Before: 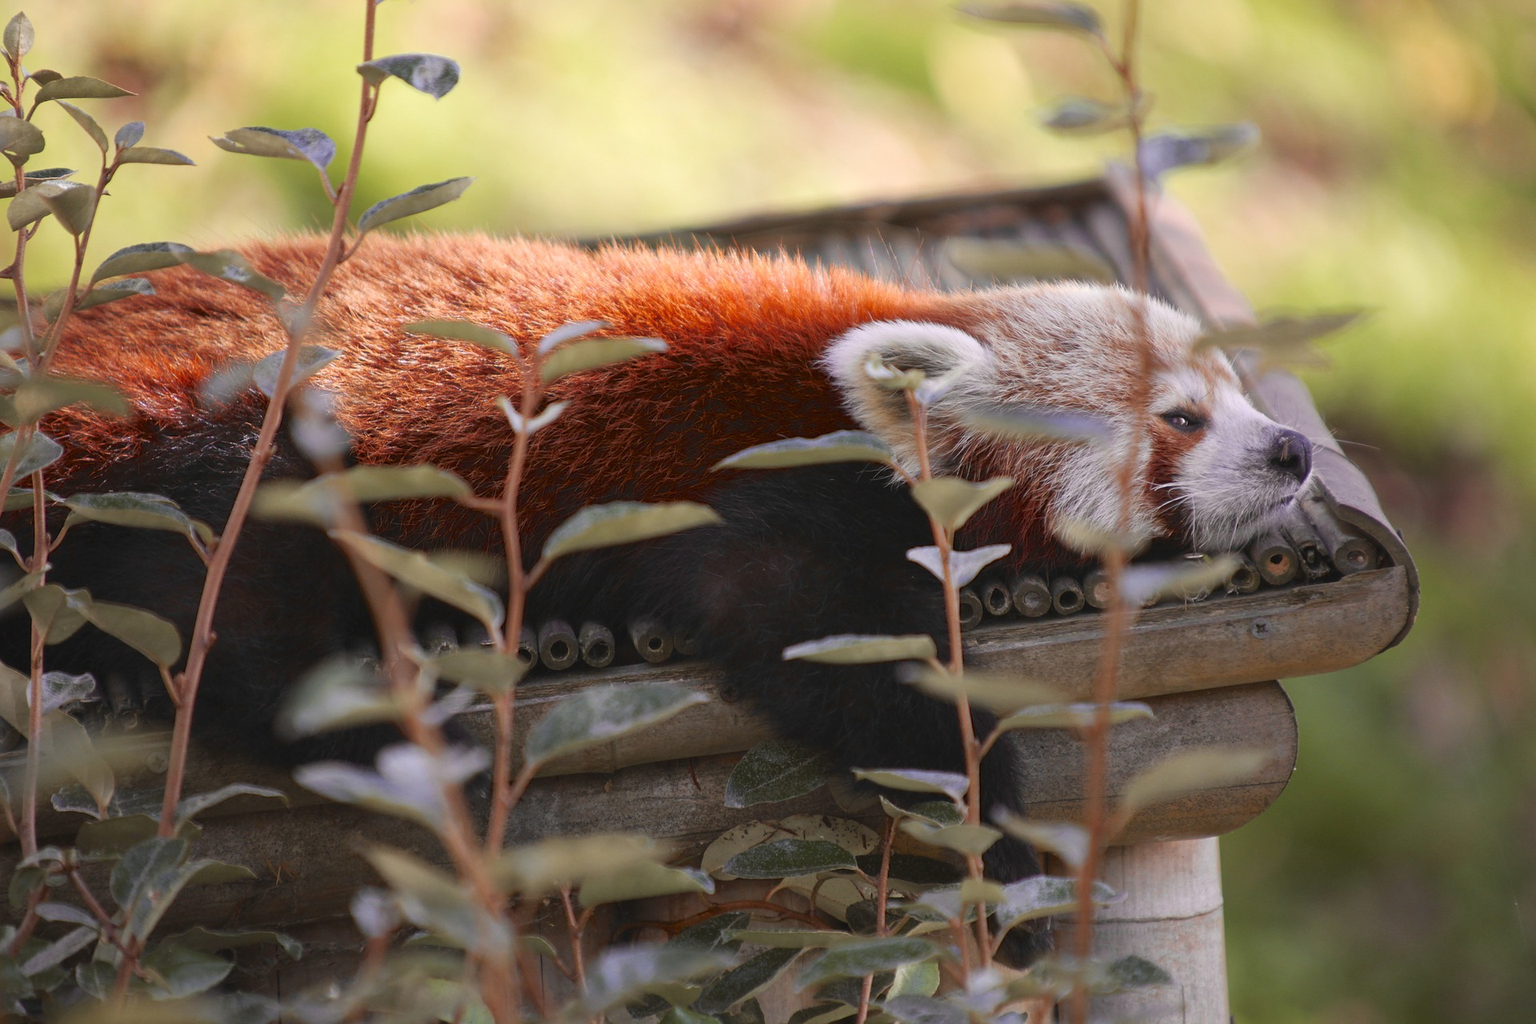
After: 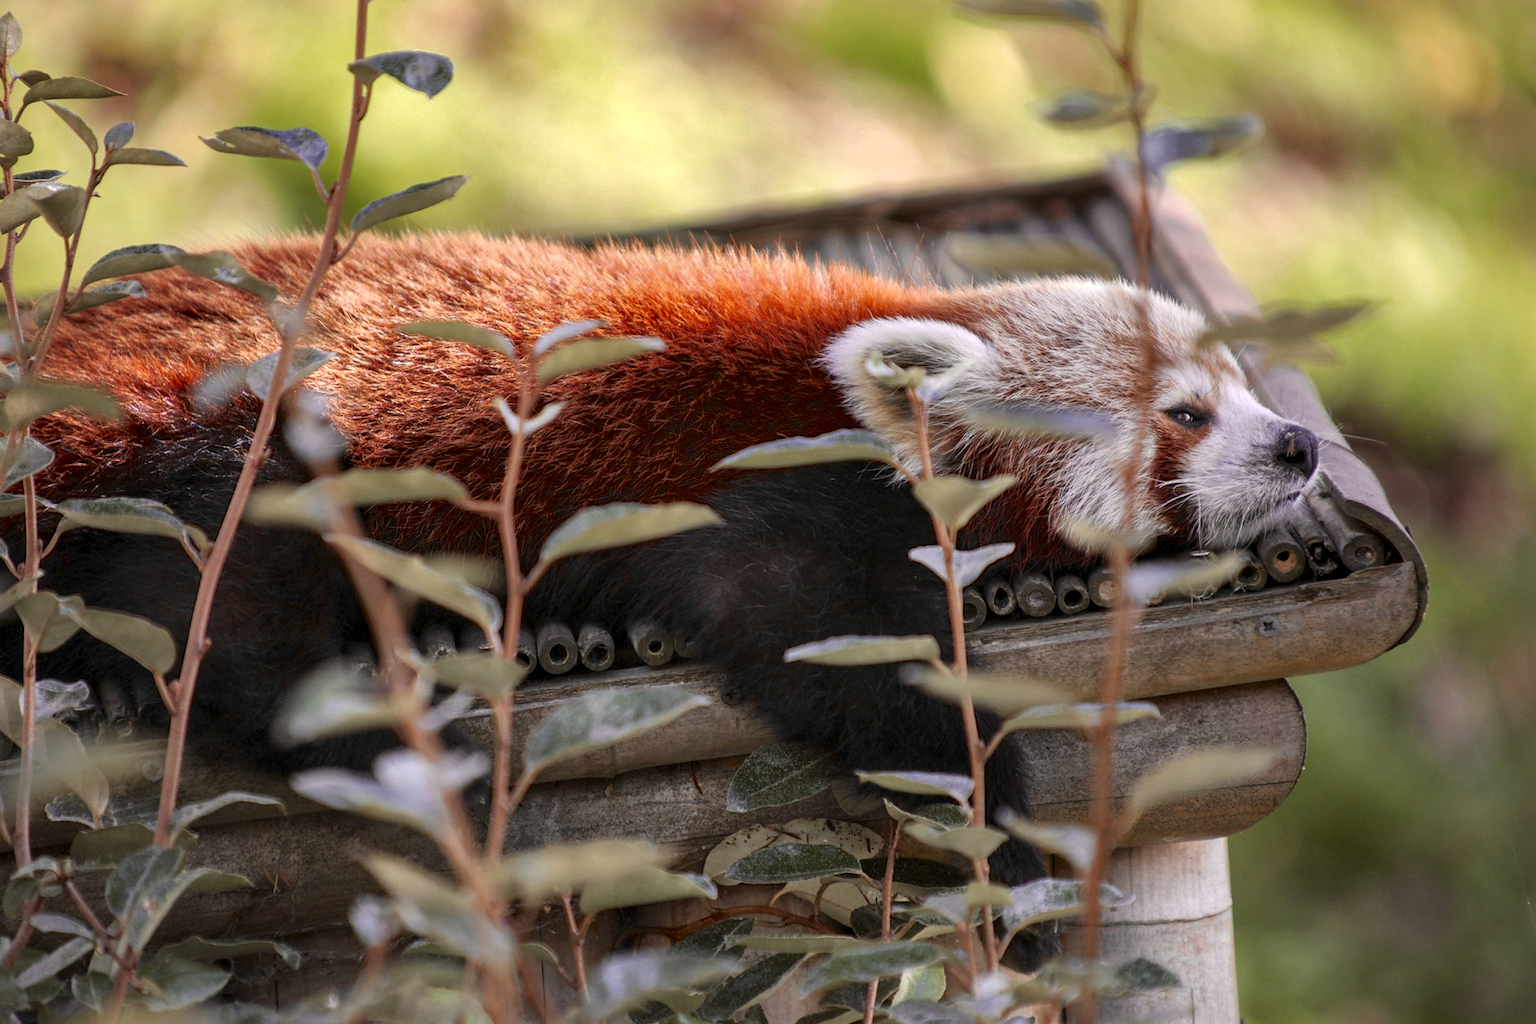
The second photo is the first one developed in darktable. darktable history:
rotate and perspective: rotation -0.45°, automatic cropping original format, crop left 0.008, crop right 0.992, crop top 0.012, crop bottom 0.988
local contrast: detail 154%
shadows and highlights: shadows 40, highlights -60
